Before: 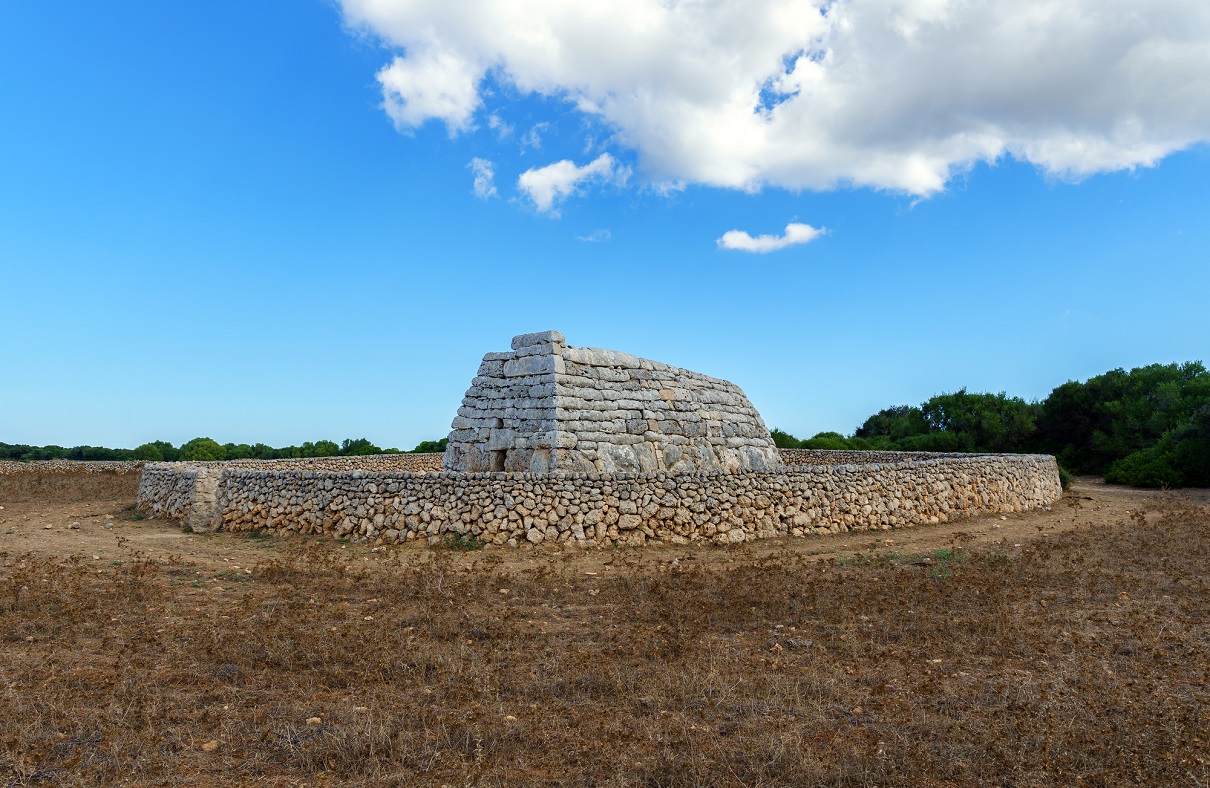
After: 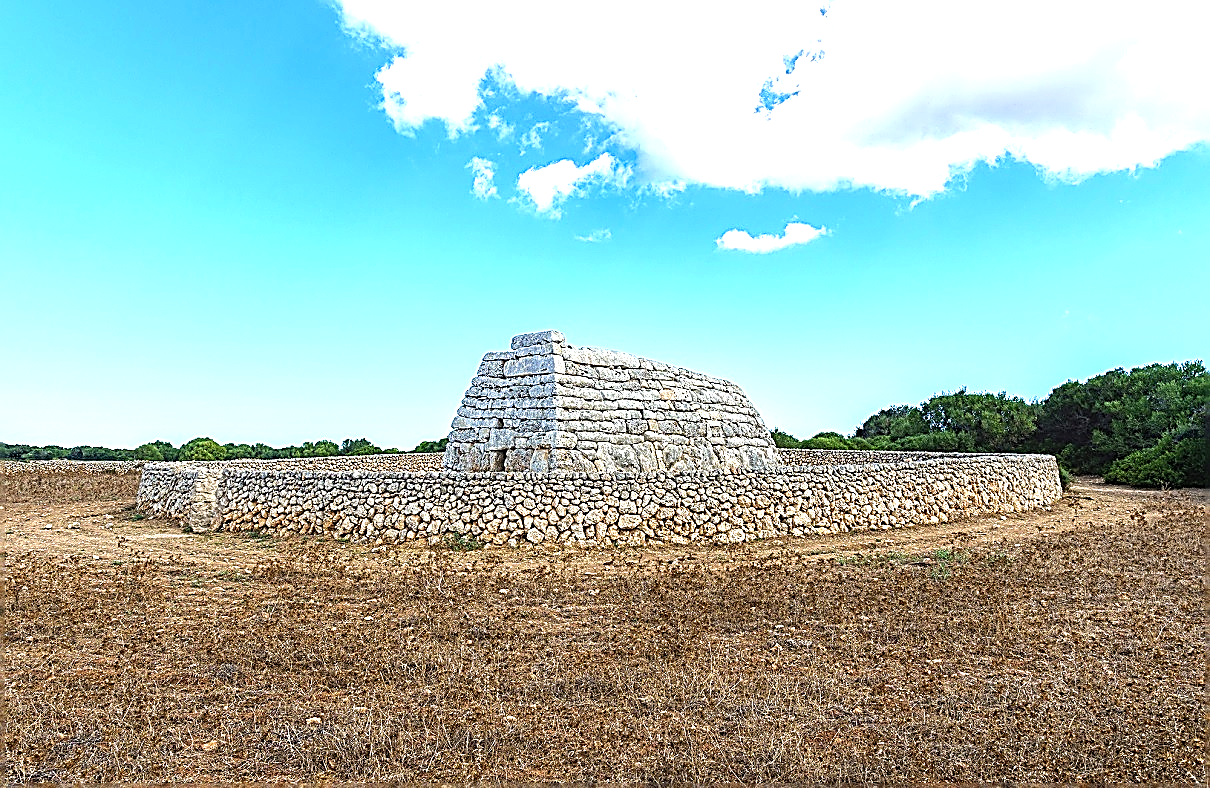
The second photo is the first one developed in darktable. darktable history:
exposure: exposure 1.146 EV, compensate exposure bias true, compensate highlight preservation false
sharpen: amount 1.999
local contrast: on, module defaults
